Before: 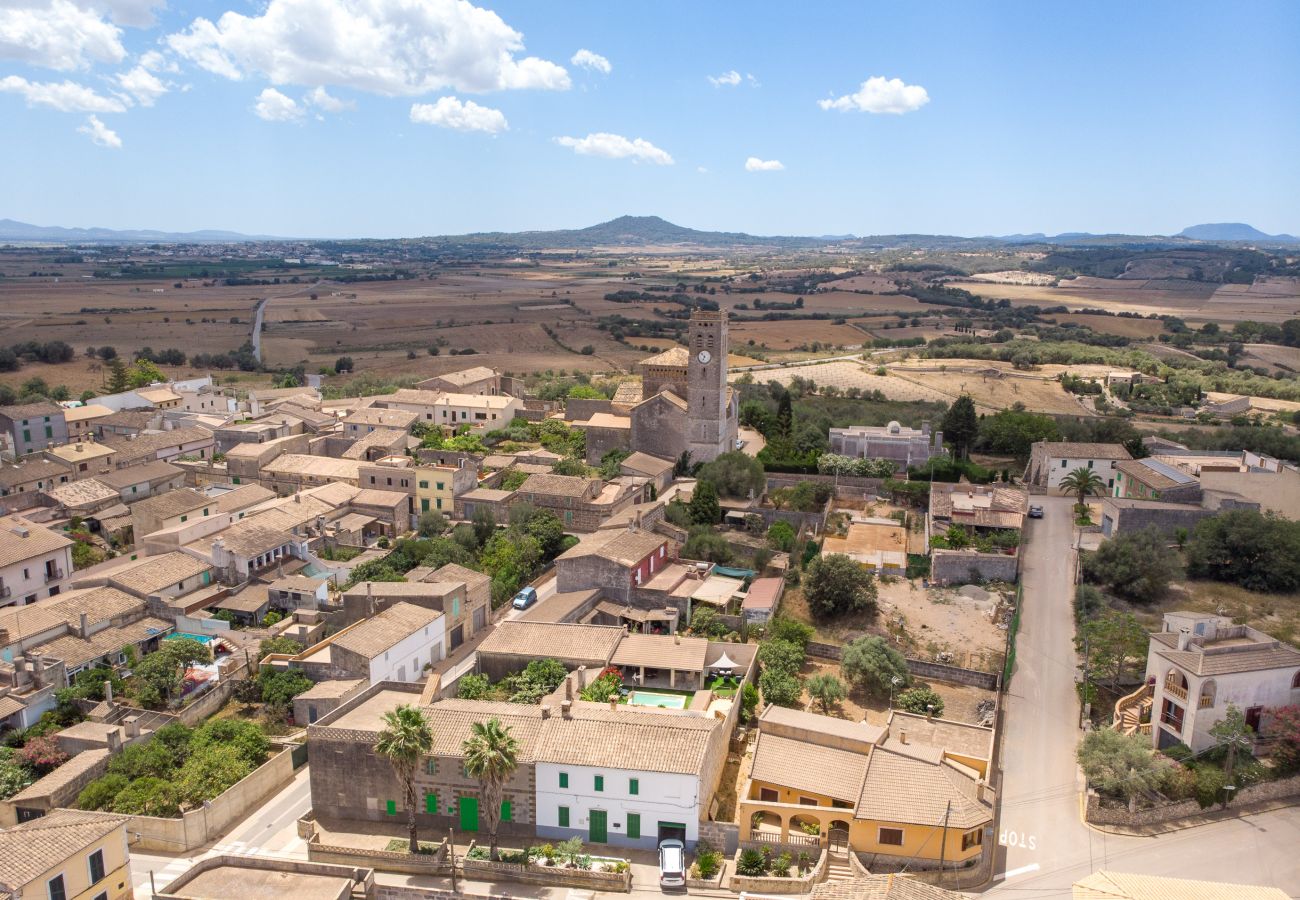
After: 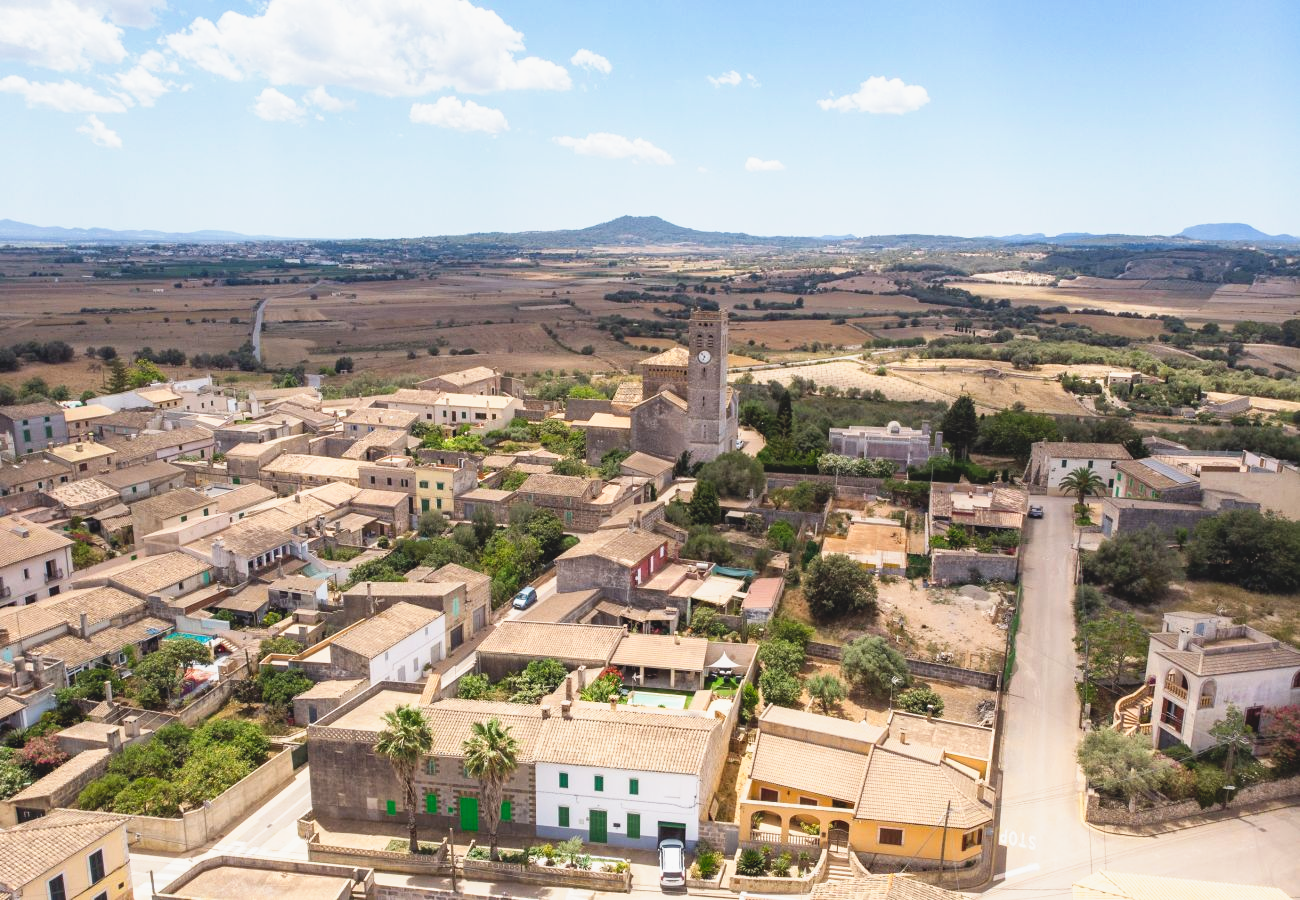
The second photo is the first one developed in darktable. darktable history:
tone curve: curves: ch0 [(0, 0.074) (0.129, 0.136) (0.285, 0.301) (0.689, 0.764) (0.854, 0.926) (0.987, 0.977)]; ch1 [(0, 0) (0.337, 0.249) (0.434, 0.437) (0.485, 0.491) (0.515, 0.495) (0.566, 0.57) (0.625, 0.625) (0.764, 0.806) (1, 1)]; ch2 [(0, 0) (0.314, 0.301) (0.401, 0.411) (0.505, 0.499) (0.54, 0.54) (0.608, 0.613) (0.706, 0.735) (1, 1)], preserve colors none
